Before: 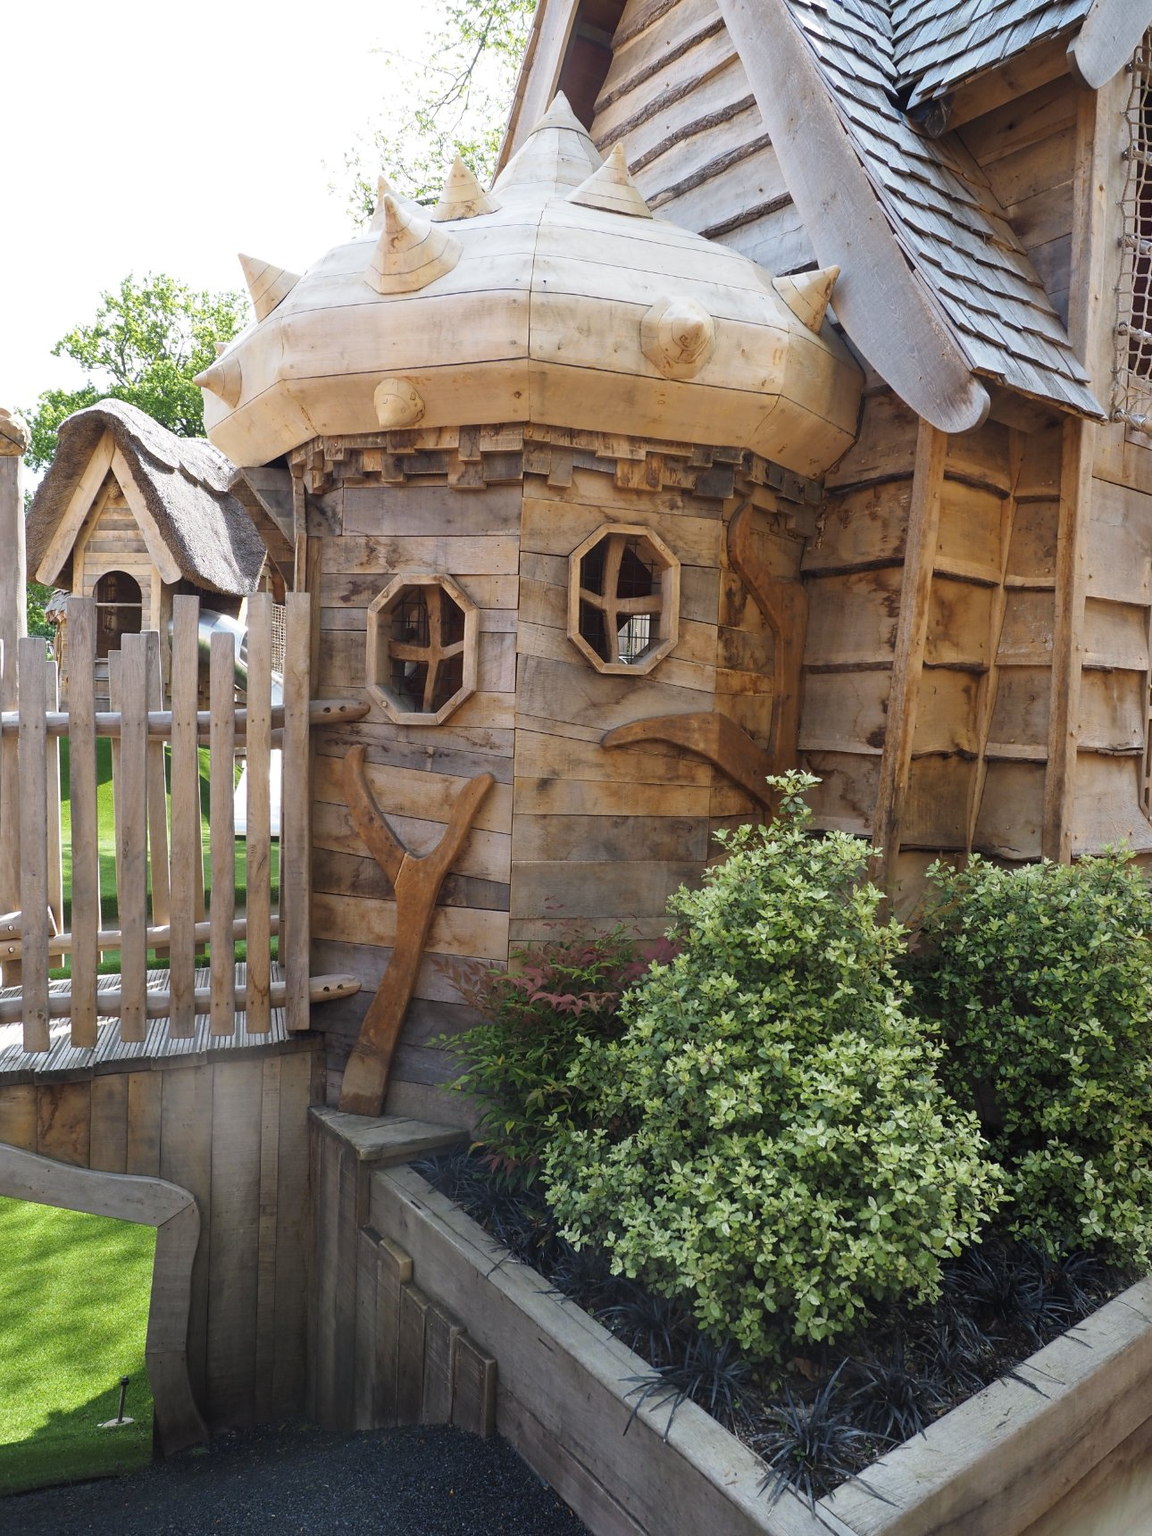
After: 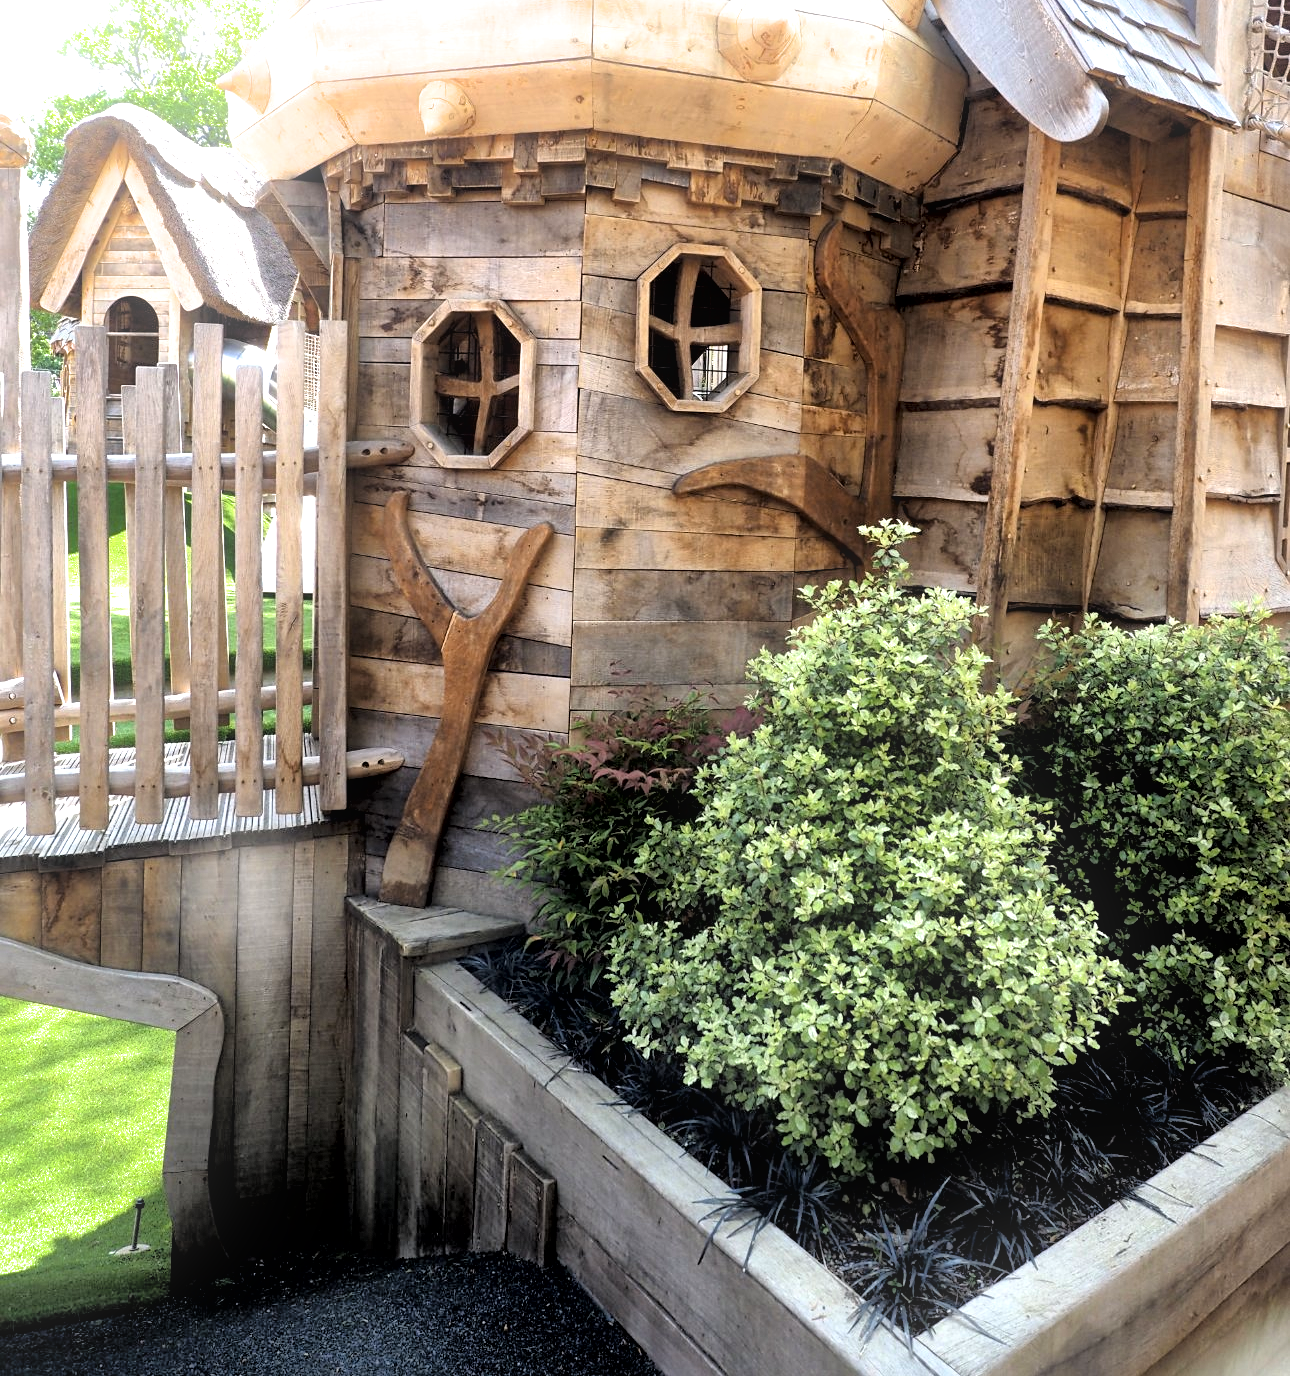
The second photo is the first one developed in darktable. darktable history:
exposure: exposure 0.661 EV, compensate highlight preservation false
crop and rotate: top 19.998%
contrast equalizer: y [[0.5, 0.486, 0.447, 0.446, 0.489, 0.5], [0.5 ×6], [0.5 ×6], [0 ×6], [0 ×6]]
local contrast: mode bilateral grid, contrast 25, coarseness 60, detail 151%, midtone range 0.2
color zones: curves: ch0 [(0.068, 0.464) (0.25, 0.5) (0.48, 0.508) (0.75, 0.536) (0.886, 0.476) (0.967, 0.456)]; ch1 [(0.066, 0.456) (0.25, 0.5) (0.616, 0.508) (0.746, 0.56) (0.934, 0.444)]
bloom: size 15%, threshold 97%, strength 7%
shadows and highlights: on, module defaults
filmic rgb: black relative exposure -3.57 EV, white relative exposure 2.29 EV, hardness 3.41
